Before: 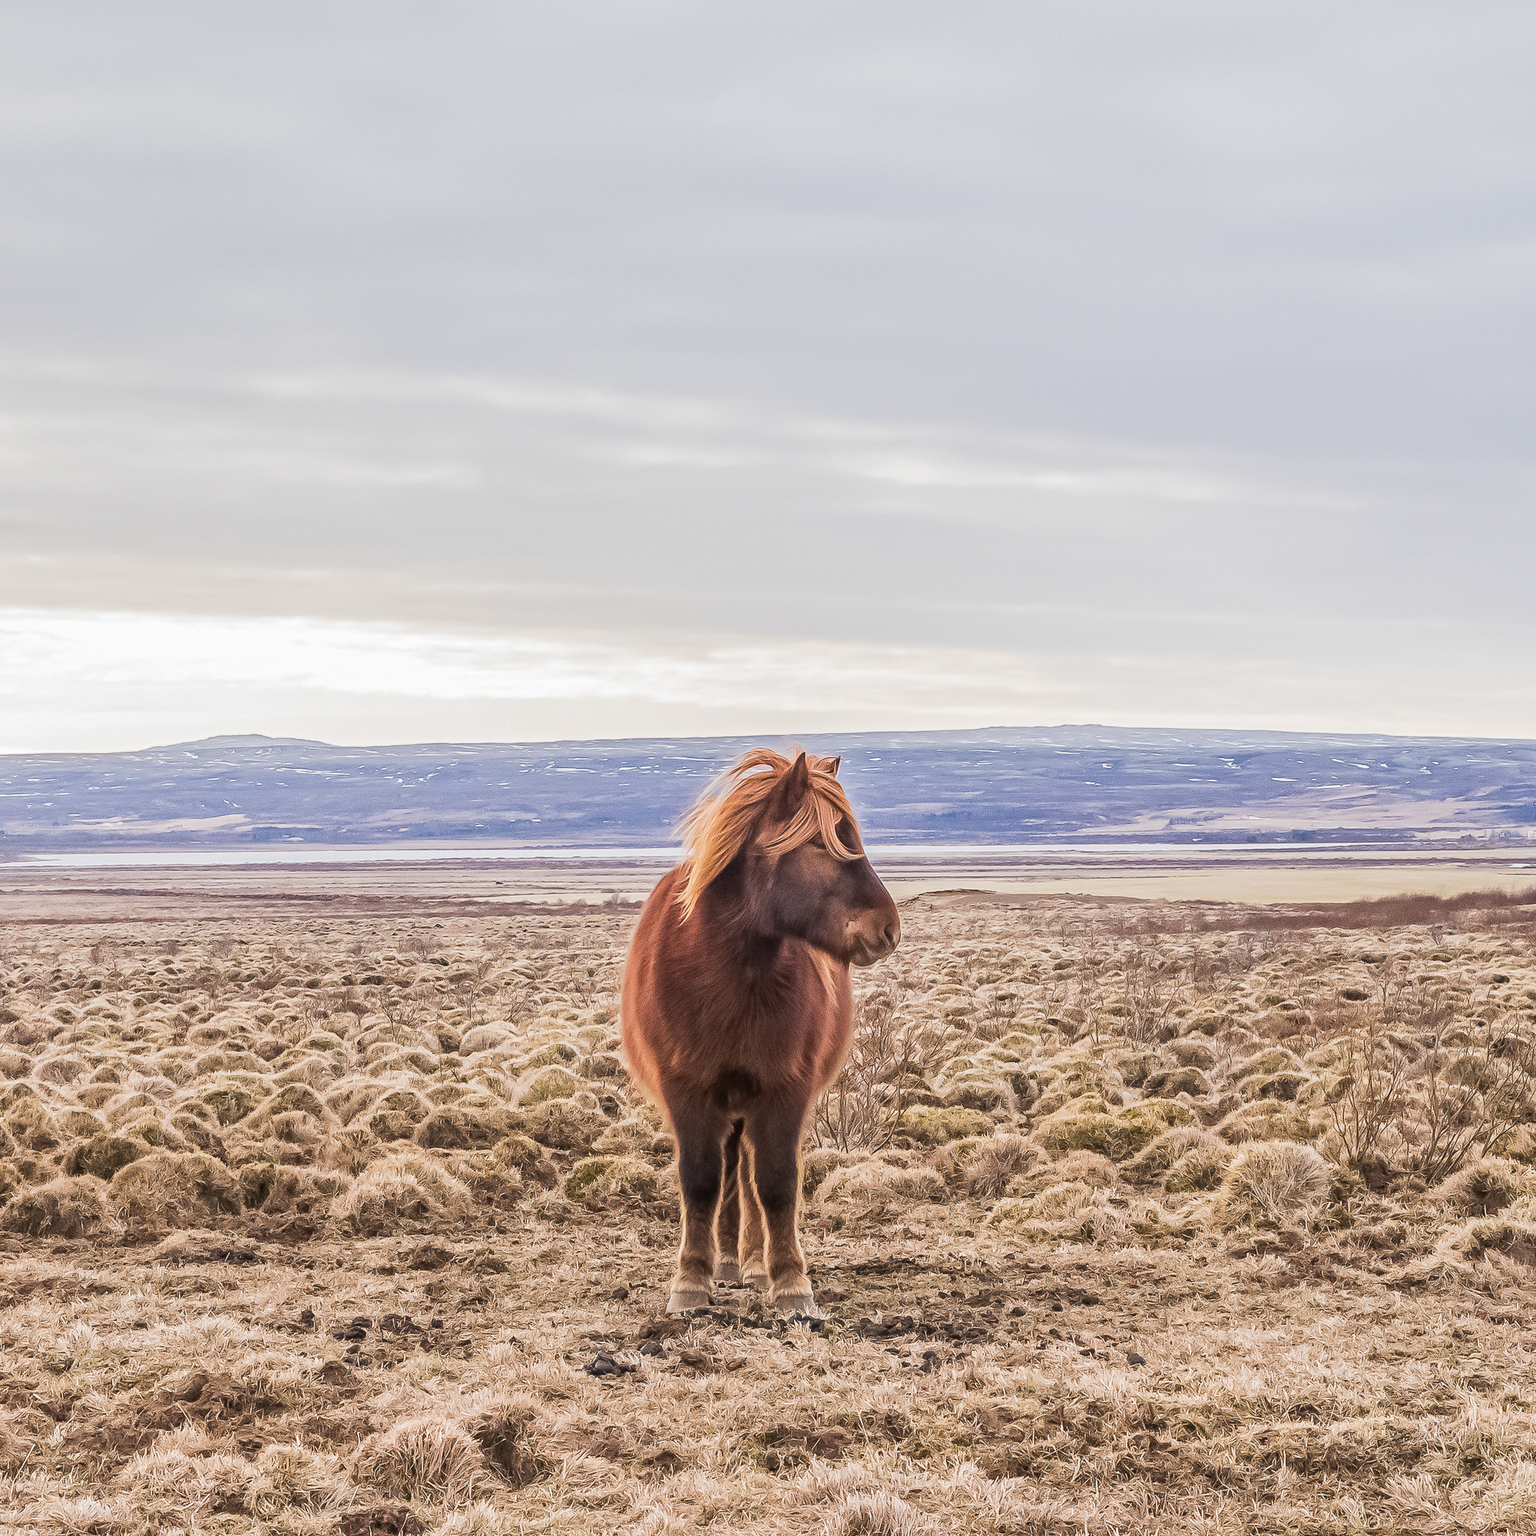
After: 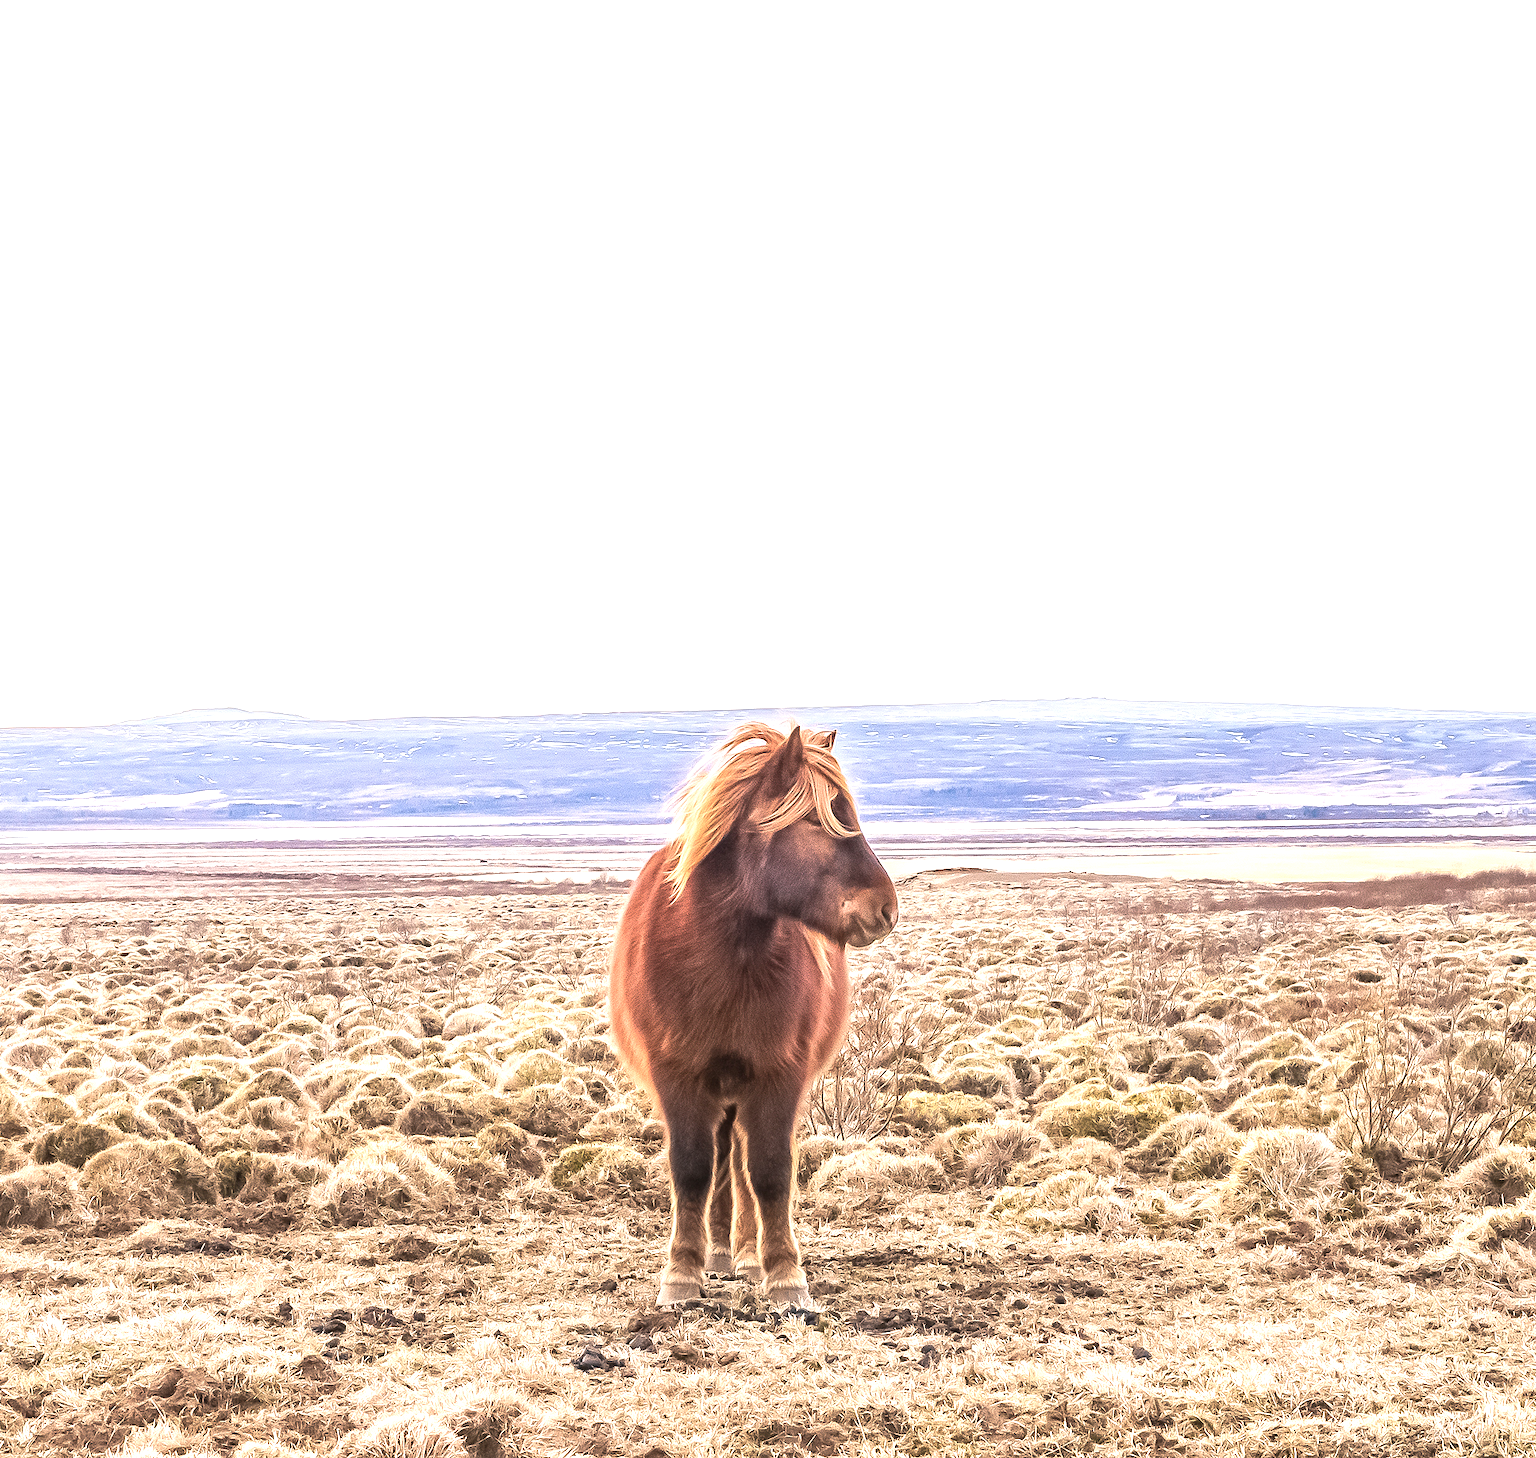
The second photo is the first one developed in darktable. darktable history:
crop: left 2.065%, top 3.251%, right 1.168%, bottom 4.851%
exposure: black level correction 0, exposure 0.952 EV, compensate highlight preservation false
